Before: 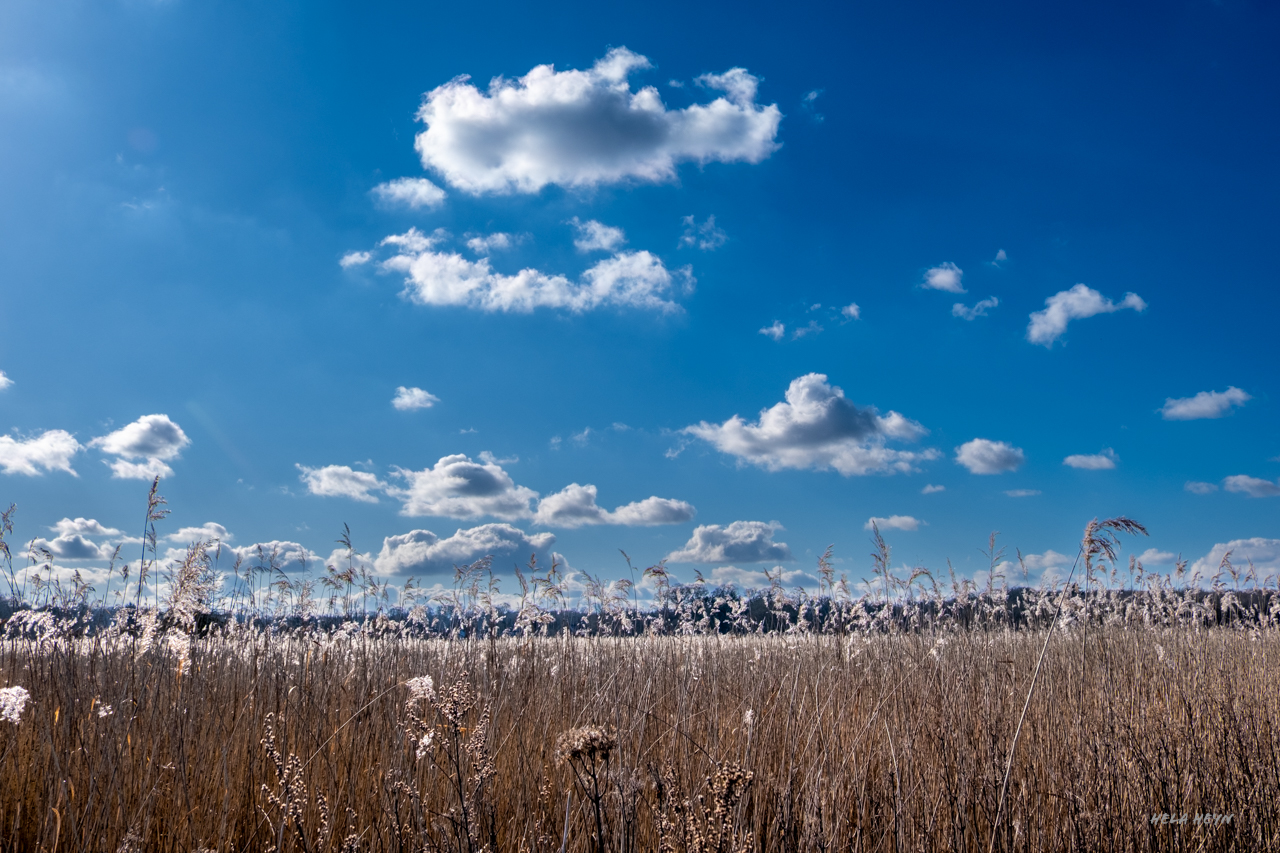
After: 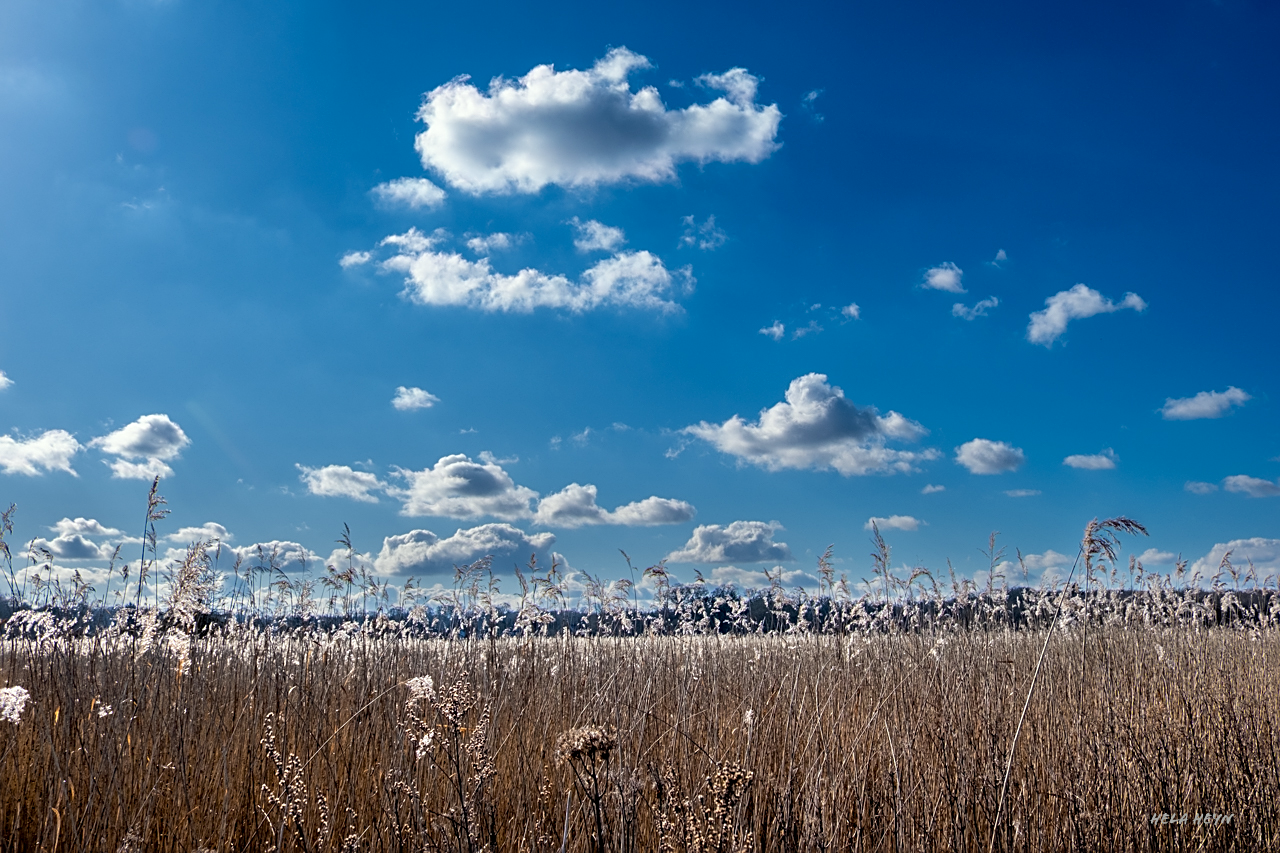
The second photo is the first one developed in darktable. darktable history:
sharpen: on, module defaults
color correction: highlights a* -2.57, highlights b* 2.54
